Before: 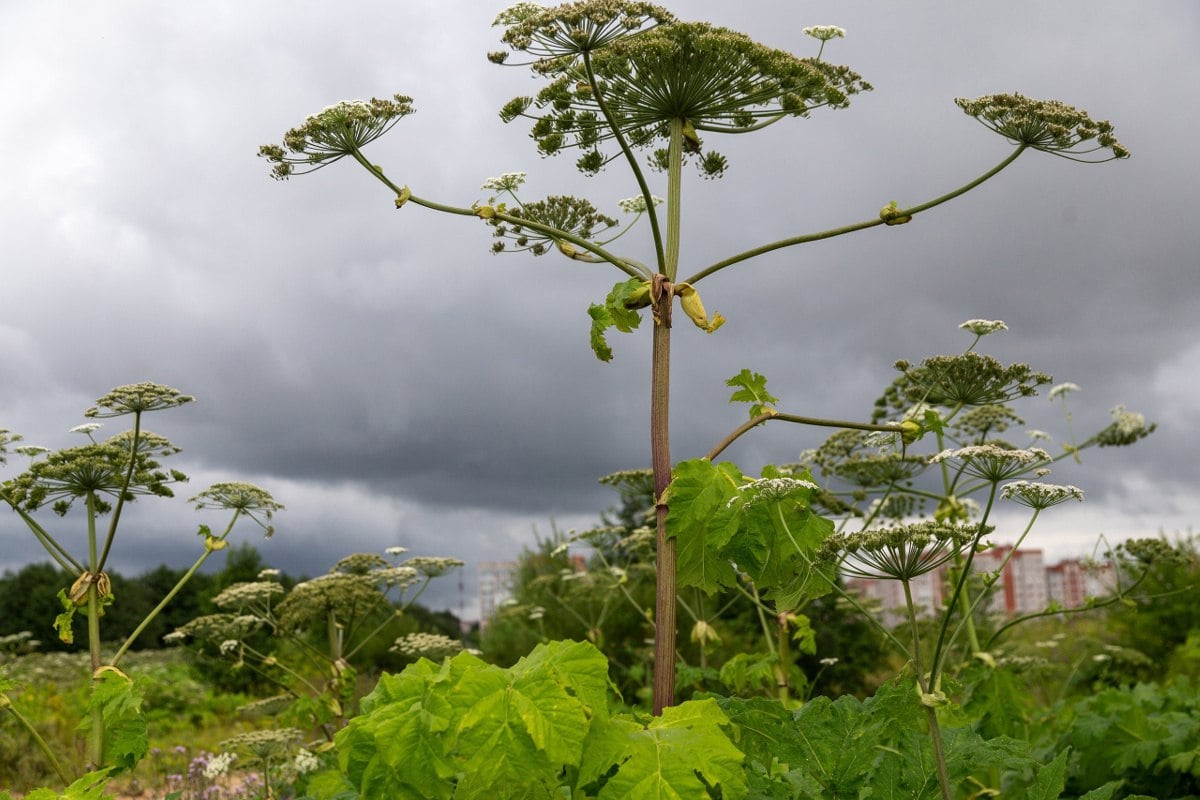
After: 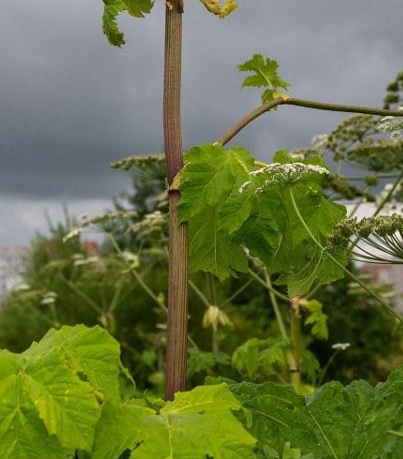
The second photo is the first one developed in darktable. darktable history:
crop: left 40.721%, top 39.383%, right 25.68%, bottom 3.147%
